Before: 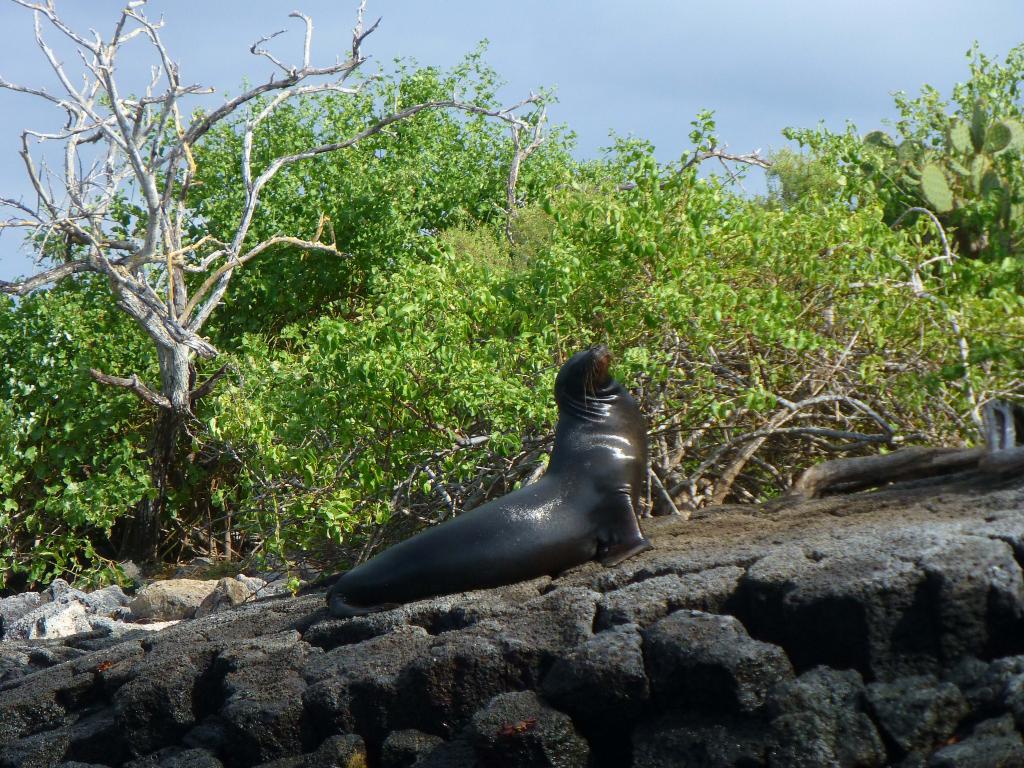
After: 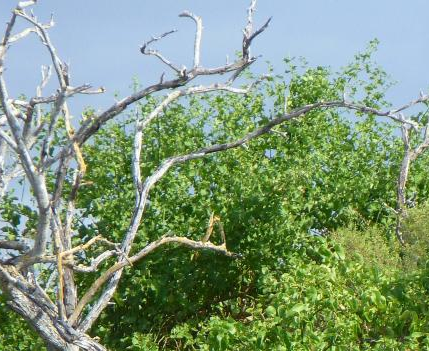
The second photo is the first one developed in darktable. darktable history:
crop and rotate: left 10.794%, top 0.065%, right 47.302%, bottom 54.111%
